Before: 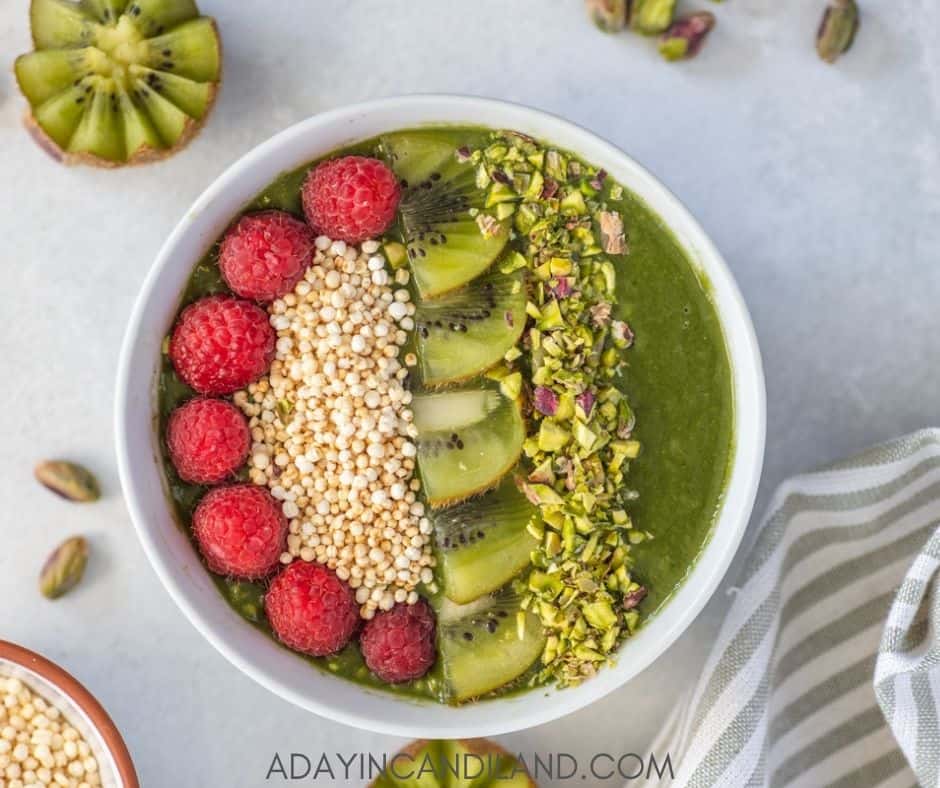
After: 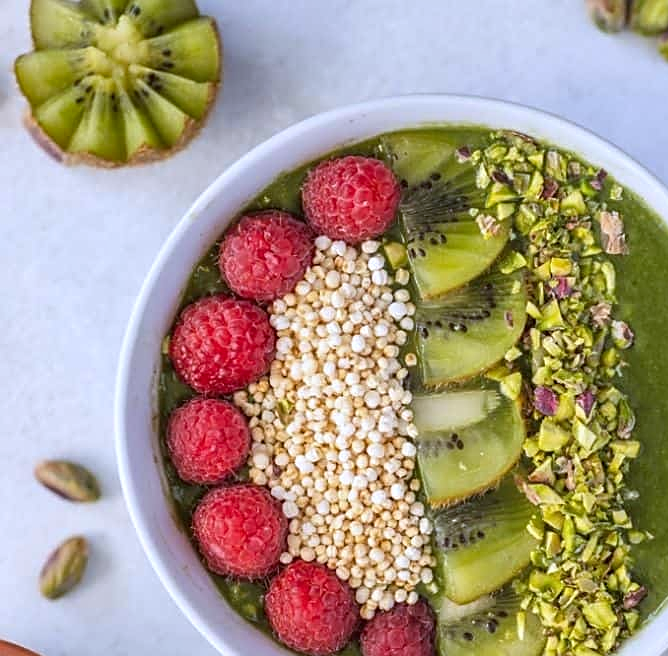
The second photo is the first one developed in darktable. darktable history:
shadows and highlights: shadows 37.27, highlights -28.18, soften with gaussian
sharpen: on, module defaults
white balance: red 0.967, blue 1.119, emerald 0.756
crop: right 28.885%, bottom 16.626%
